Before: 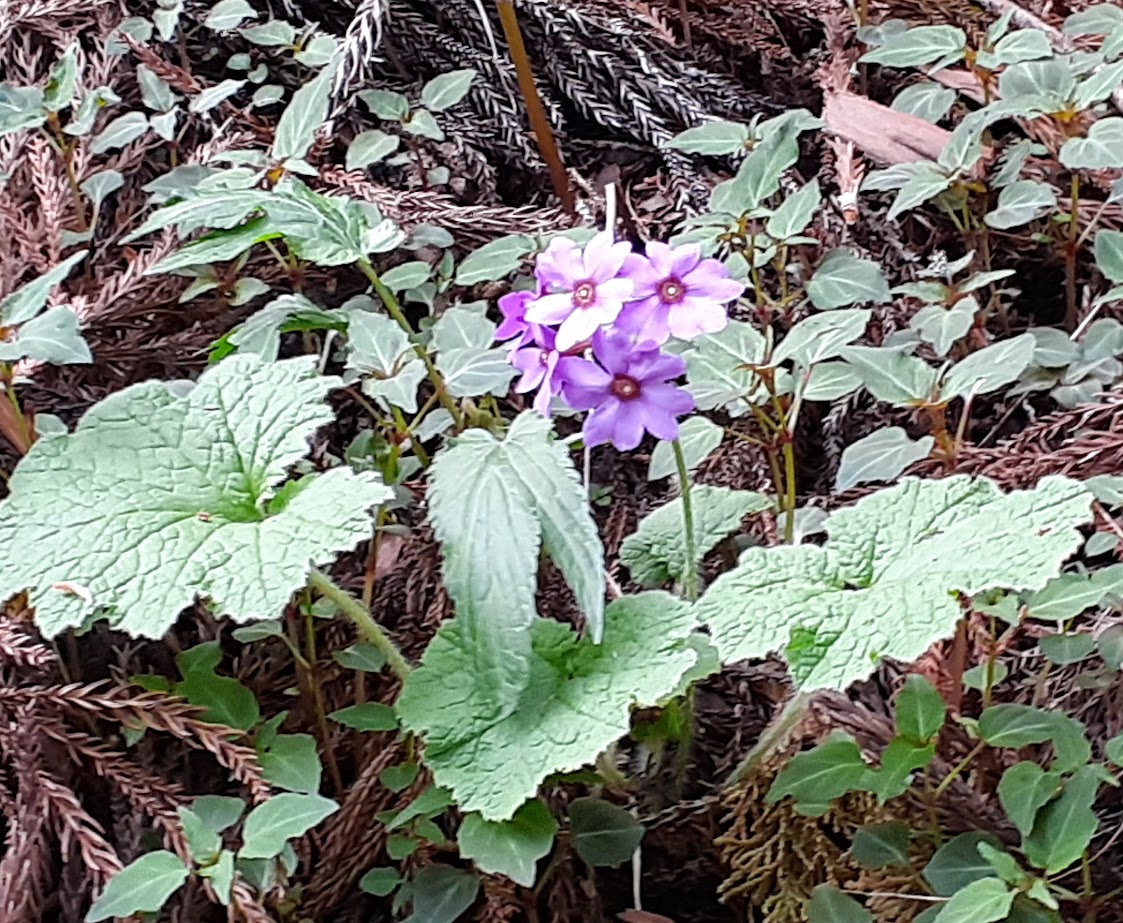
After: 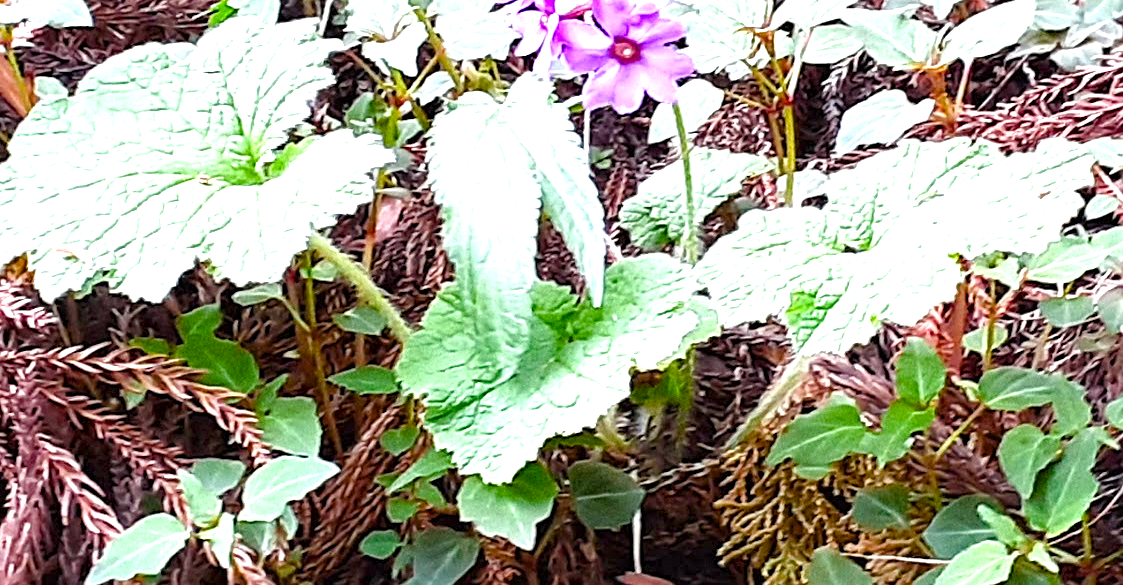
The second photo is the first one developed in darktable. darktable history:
color balance rgb: shadows fall-off 102.6%, perceptual saturation grading › global saturation 45.388%, perceptual saturation grading › highlights -50.545%, perceptual saturation grading › shadows 30.995%, mask middle-gray fulcrum 22.15%, global vibrance 20%
crop and rotate: top 36.6%
sharpen: amount 0.209
exposure: black level correction 0, exposure 1.2 EV, compensate highlight preservation false
